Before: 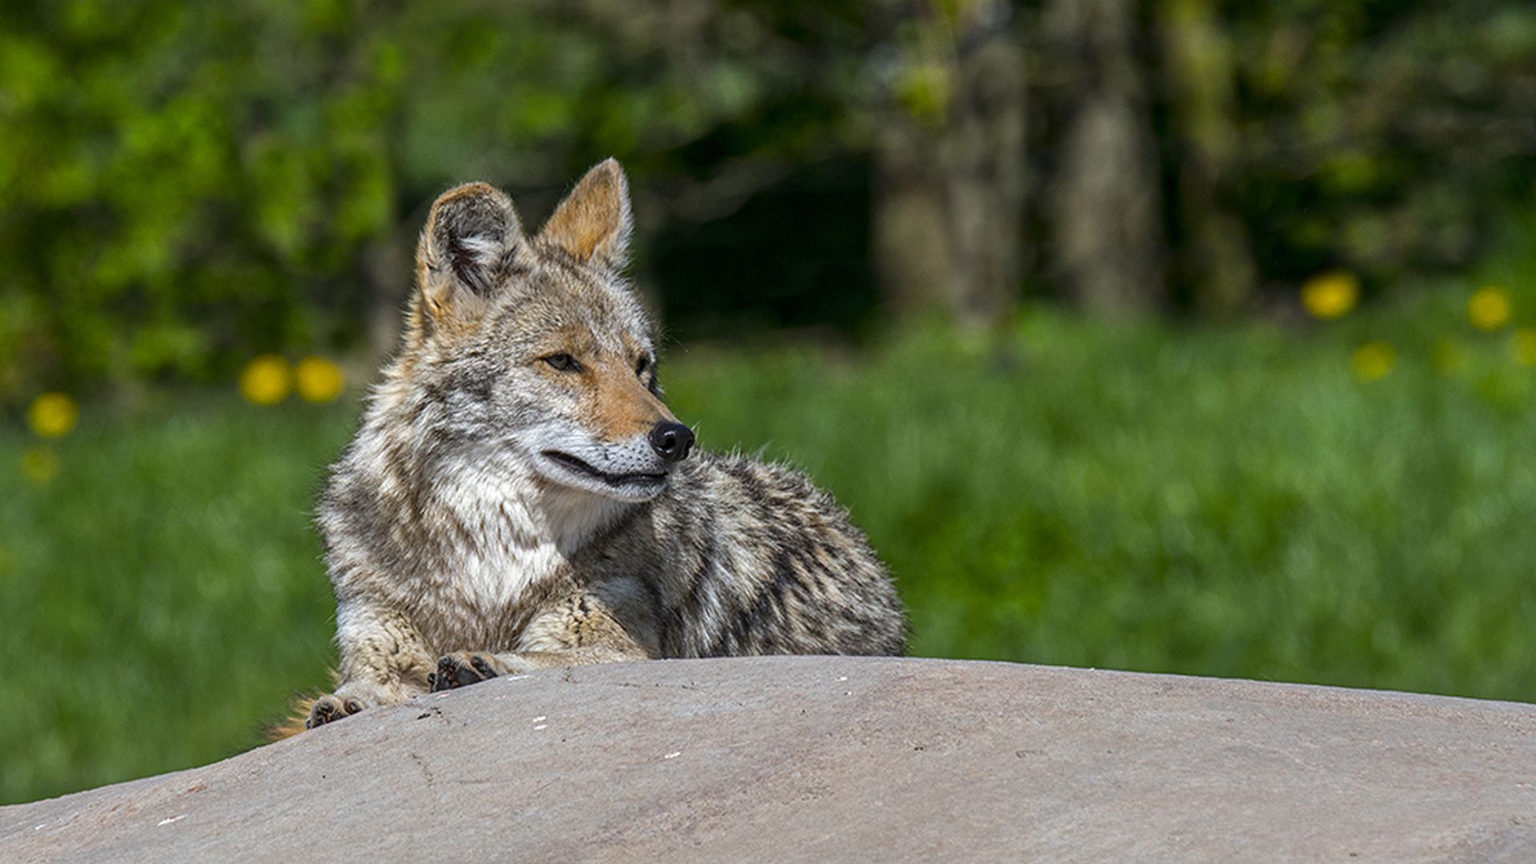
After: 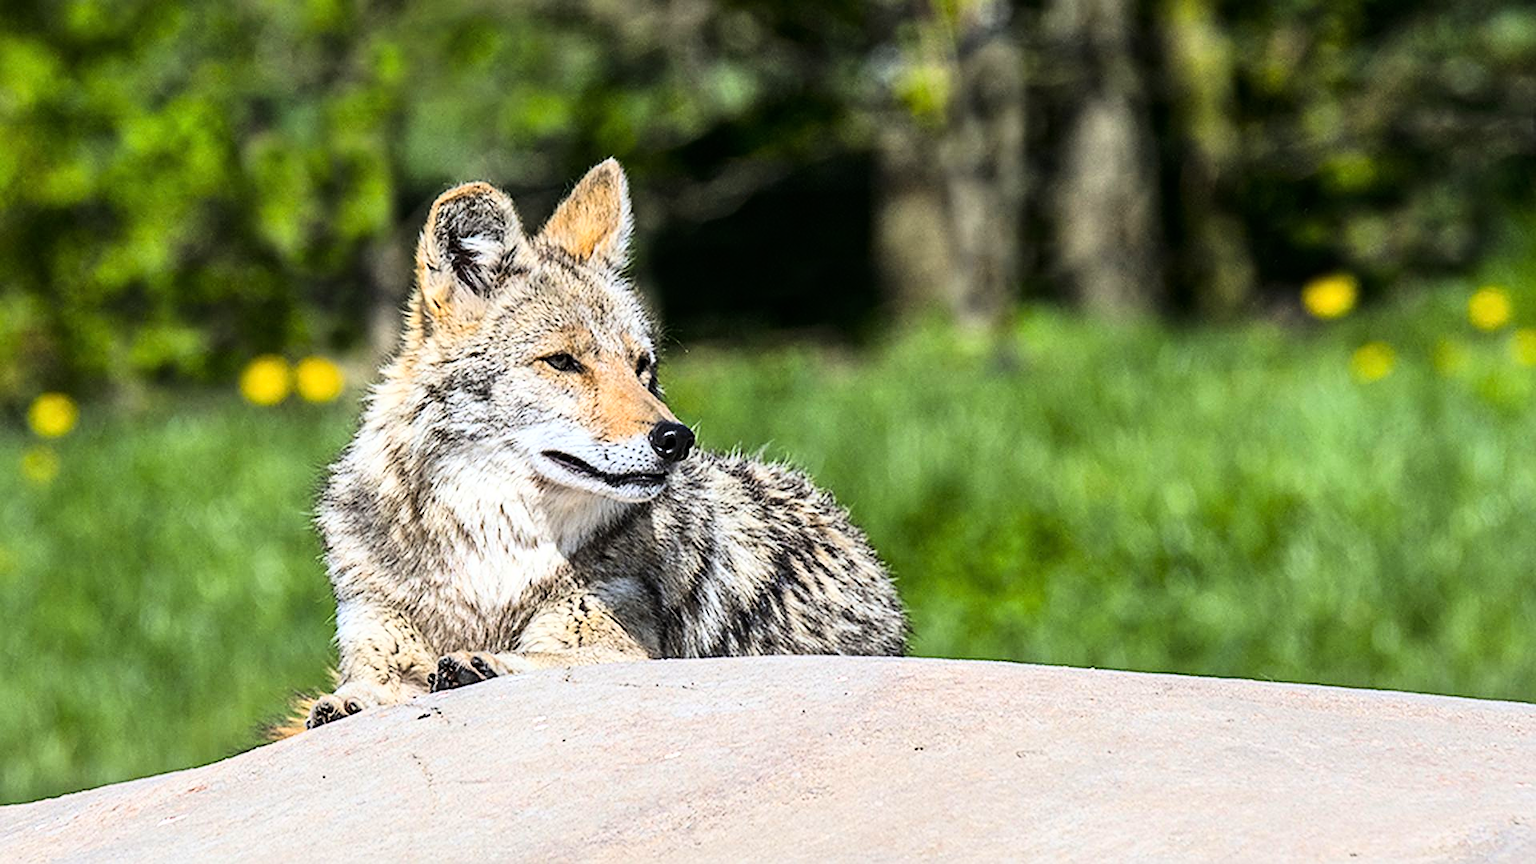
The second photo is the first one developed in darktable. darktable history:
sharpen: on, module defaults
base curve: curves: ch0 [(0, 0) (0.007, 0.004) (0.027, 0.03) (0.046, 0.07) (0.207, 0.54) (0.442, 0.872) (0.673, 0.972) (1, 1)]
